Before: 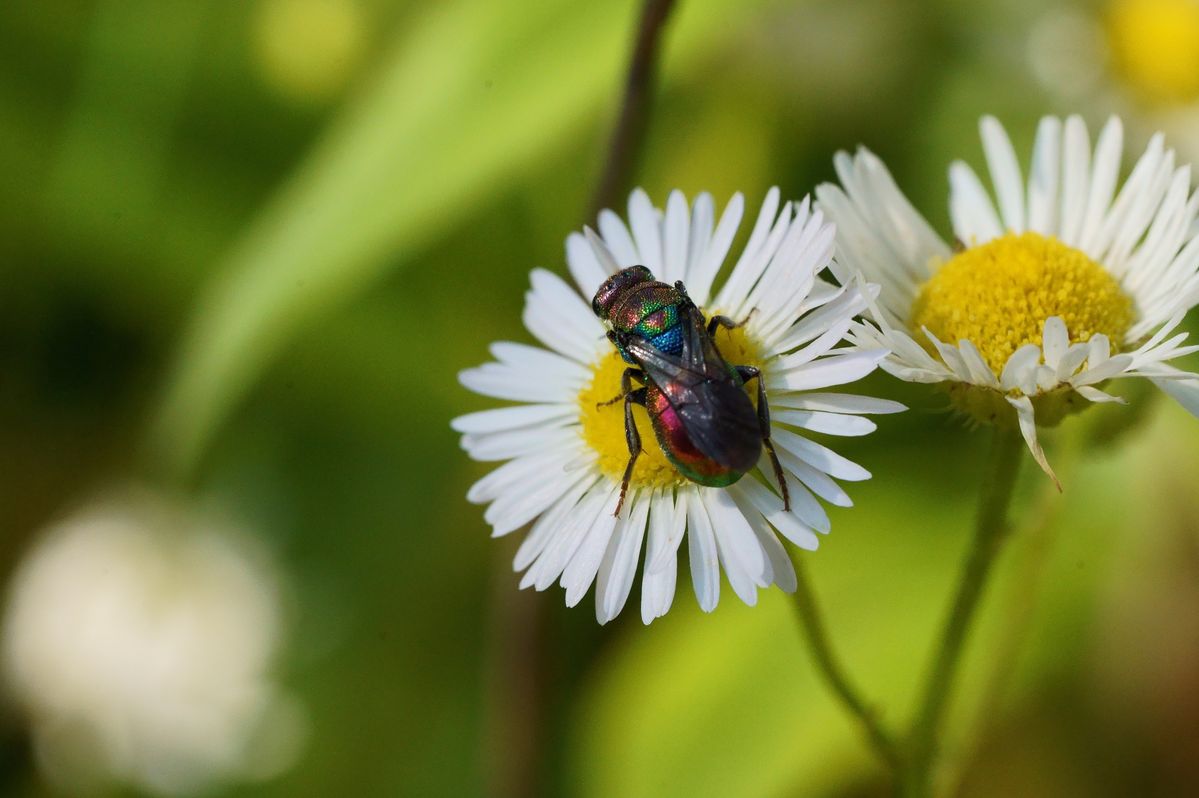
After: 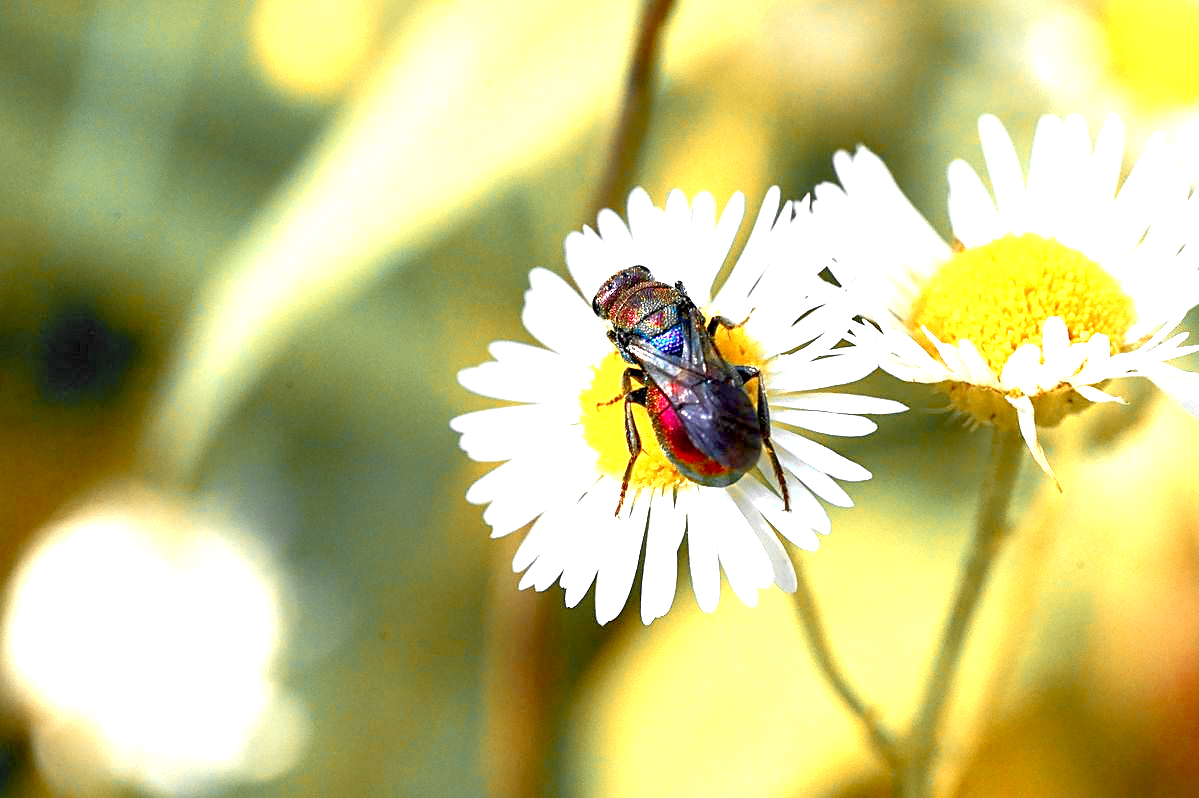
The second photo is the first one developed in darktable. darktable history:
color zones: curves: ch0 [(0, 0.363) (0.128, 0.373) (0.25, 0.5) (0.402, 0.407) (0.521, 0.525) (0.63, 0.559) (0.729, 0.662) (0.867, 0.471)]; ch1 [(0, 0.515) (0.136, 0.618) (0.25, 0.5) (0.378, 0) (0.516, 0) (0.622, 0.593) (0.737, 0.819) (0.87, 0.593)]; ch2 [(0, 0.529) (0.128, 0.471) (0.282, 0.451) (0.386, 0.662) (0.516, 0.525) (0.633, 0.554) (0.75, 0.62) (0.875, 0.441)]
sharpen: on, module defaults
exposure: black level correction 0.005, exposure 2.084 EV, compensate highlight preservation false
